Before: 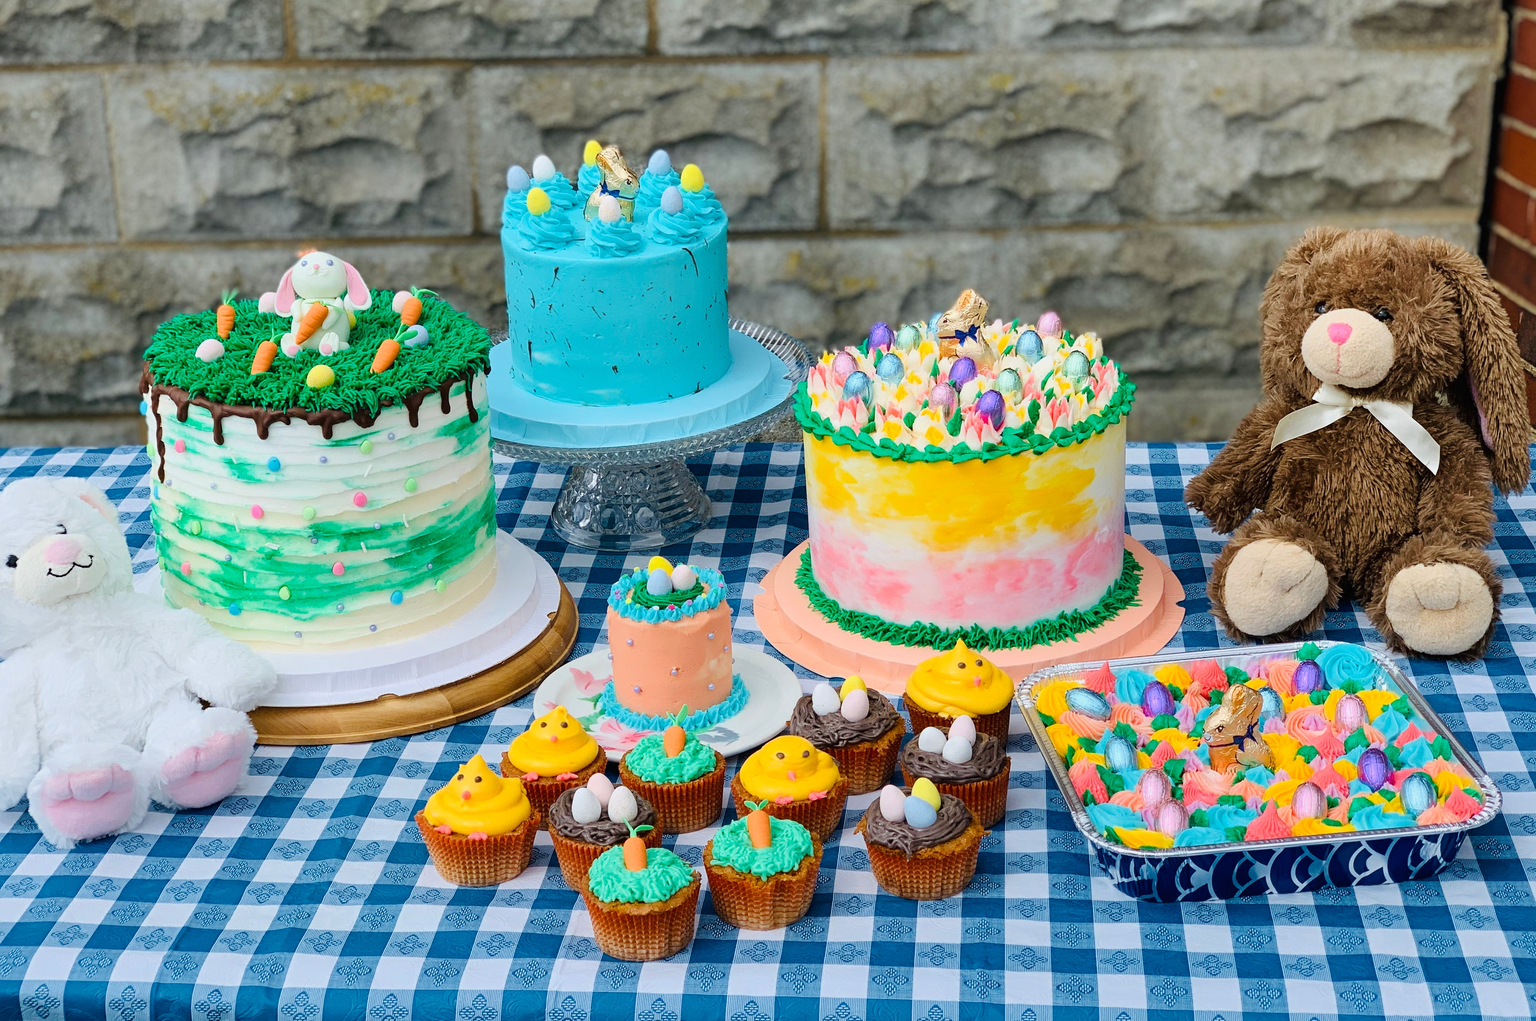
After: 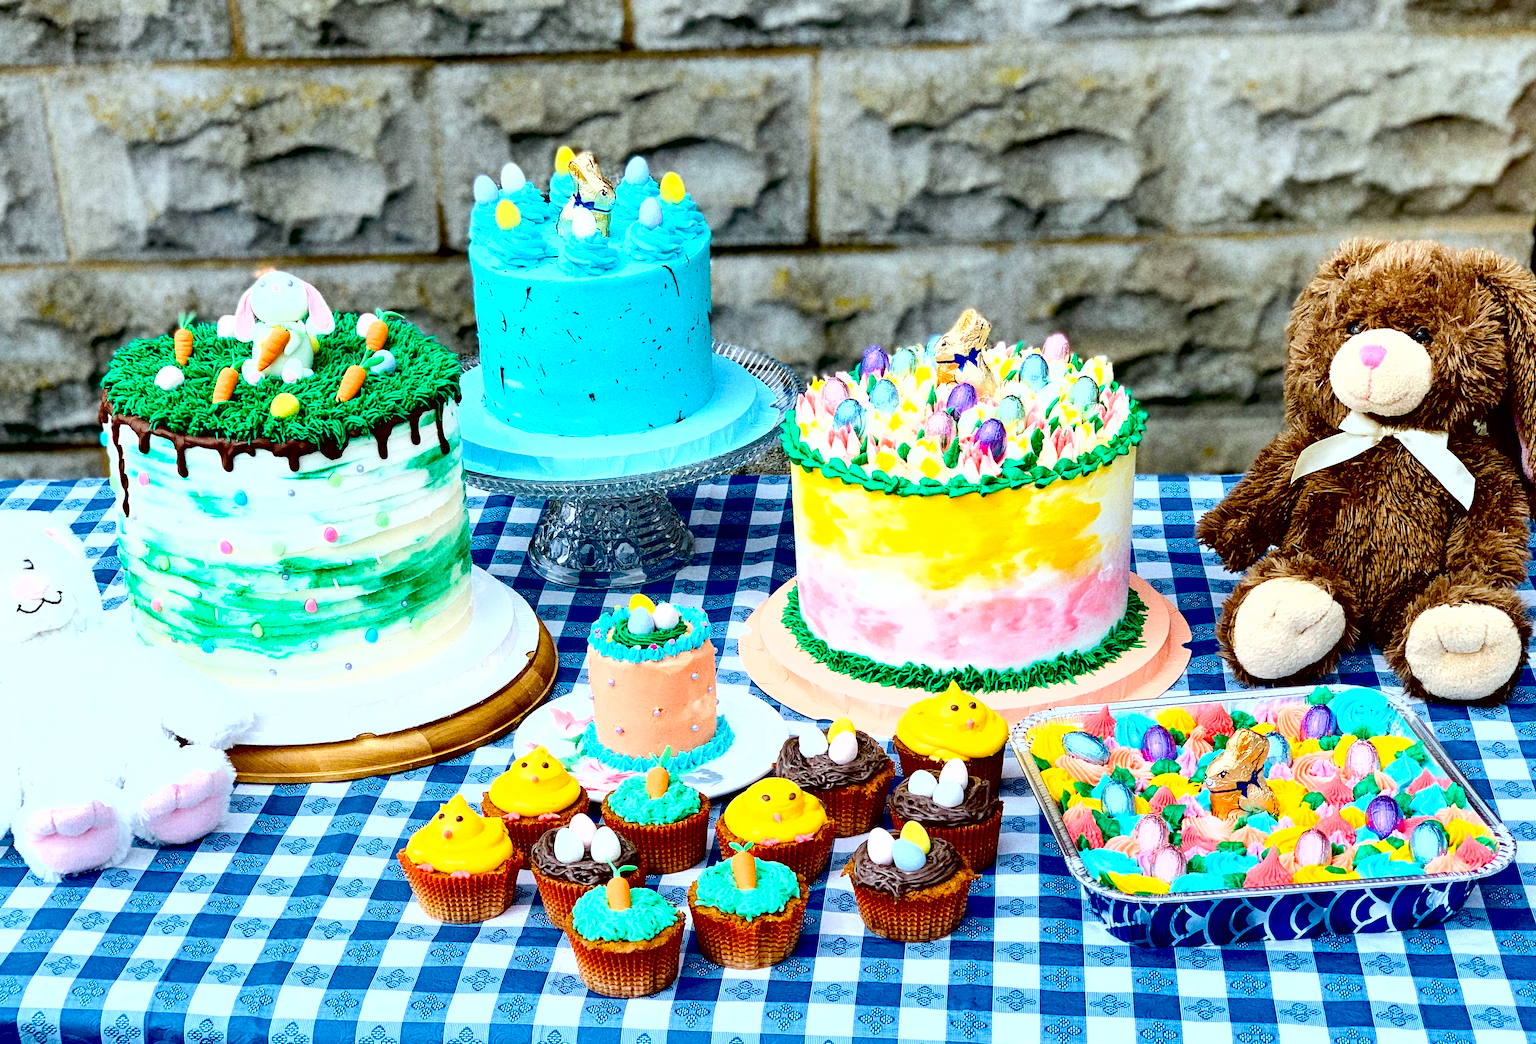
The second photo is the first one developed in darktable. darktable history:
white balance: red 0.976, blue 1.04
color correction: highlights a* -2.73, highlights b* -2.09, shadows a* 2.41, shadows b* 2.73
exposure: black level correction 0.04, exposure 0.5 EV, compensate highlight preservation false
tone equalizer: -8 EV -0.417 EV, -7 EV -0.389 EV, -6 EV -0.333 EV, -5 EV -0.222 EV, -3 EV 0.222 EV, -2 EV 0.333 EV, -1 EV 0.389 EV, +0 EV 0.417 EV, edges refinement/feathering 500, mask exposure compensation -1.57 EV, preserve details no
rotate and perspective: rotation 0.074°, lens shift (vertical) 0.096, lens shift (horizontal) -0.041, crop left 0.043, crop right 0.952, crop top 0.024, crop bottom 0.979
shadows and highlights: radius 125.46, shadows 30.51, highlights -30.51, low approximation 0.01, soften with gaussian
grain: coarseness 22.88 ISO
